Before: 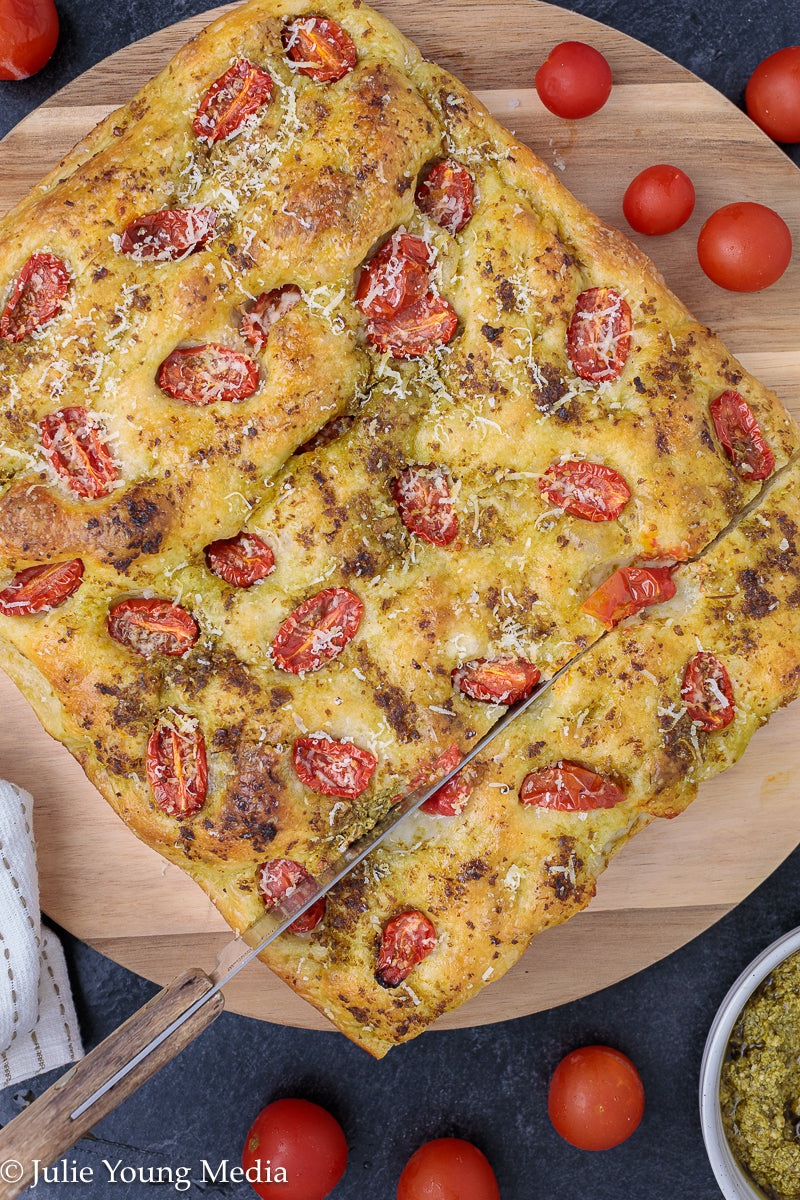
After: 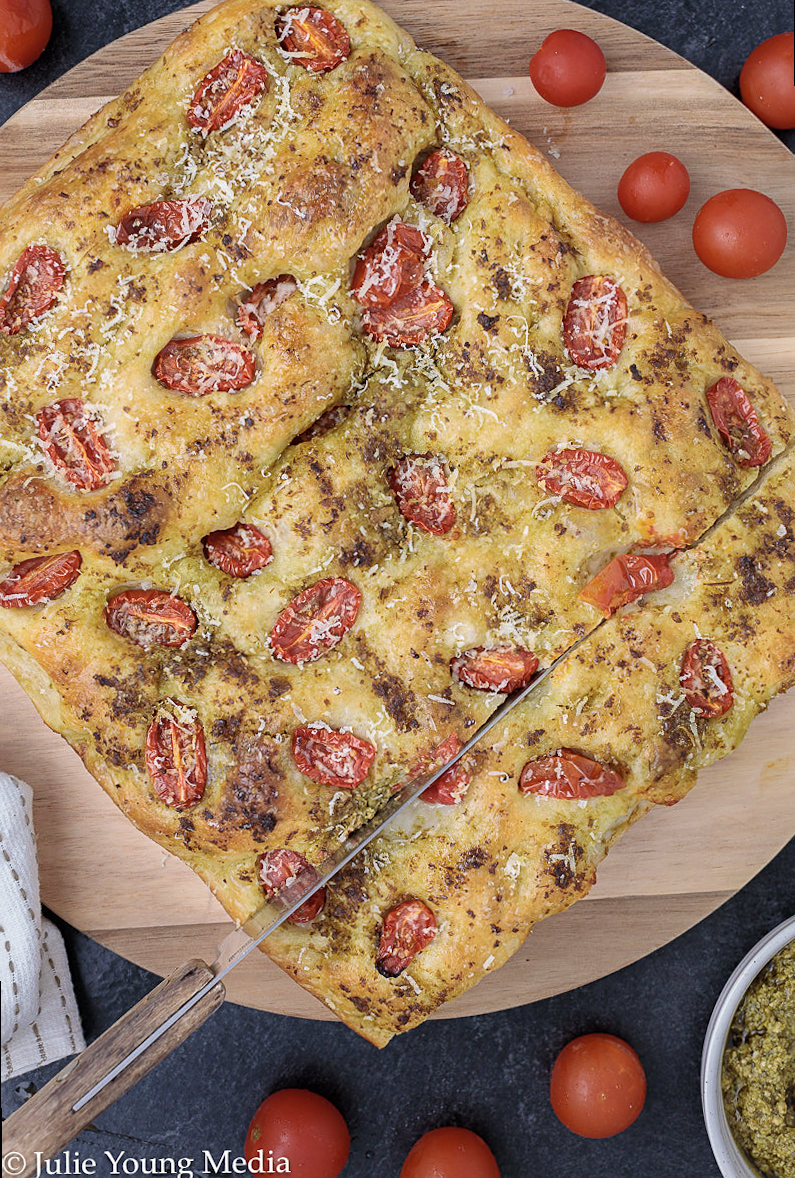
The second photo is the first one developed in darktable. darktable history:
contrast brightness saturation: saturation -0.17
sharpen: amount 0.2
rotate and perspective: rotation -0.45°, automatic cropping original format, crop left 0.008, crop right 0.992, crop top 0.012, crop bottom 0.988
